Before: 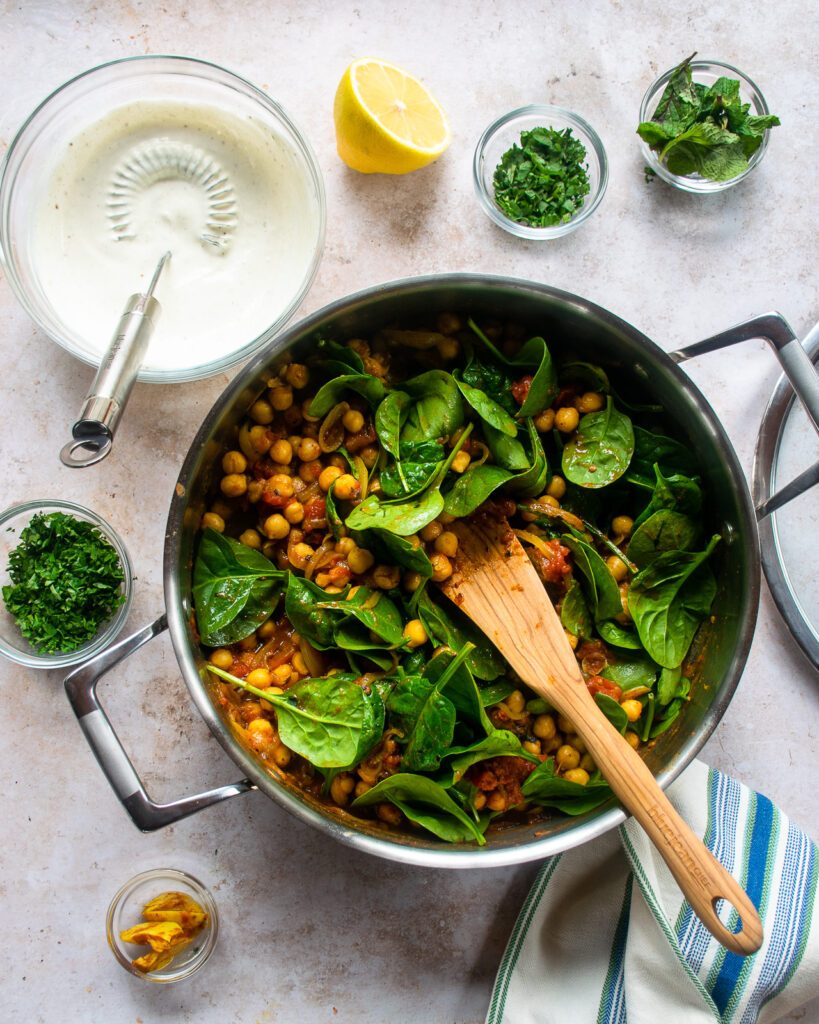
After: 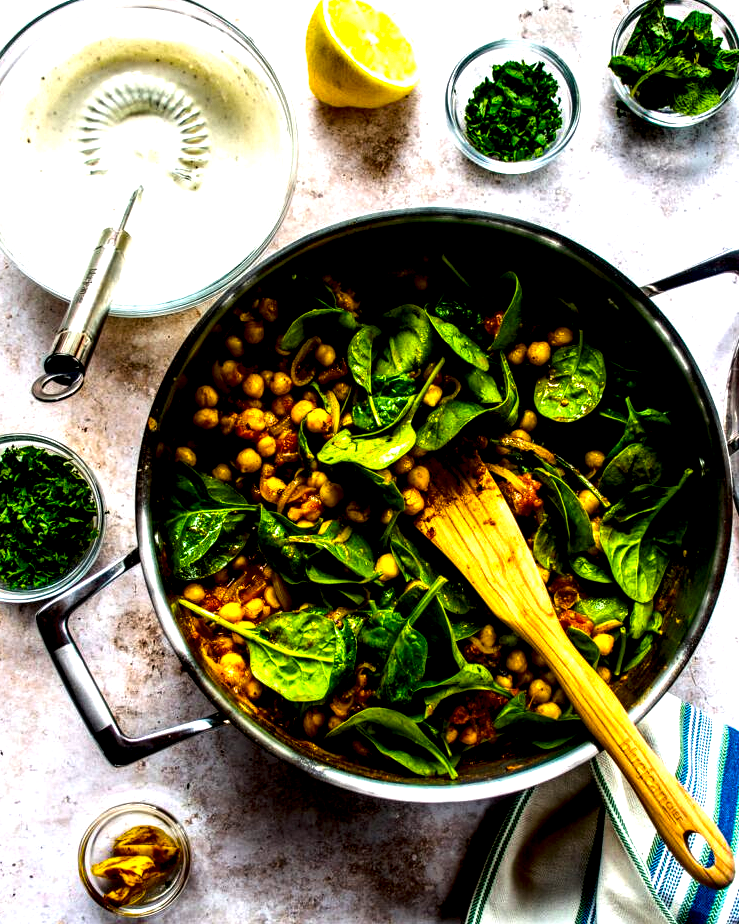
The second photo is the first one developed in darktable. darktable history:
color balance rgb: linear chroma grading › global chroma 49.395%, perceptual saturation grading › global saturation 18.248%, perceptual brilliance grading › highlights 15.794%, perceptual brilliance grading › mid-tones 6.606%, perceptual brilliance grading › shadows -14.75%
local contrast: shadows 183%, detail 224%
crop: left 3.476%, top 6.498%, right 6.171%, bottom 3.258%
exposure: exposure -0.013 EV, compensate highlight preservation false
